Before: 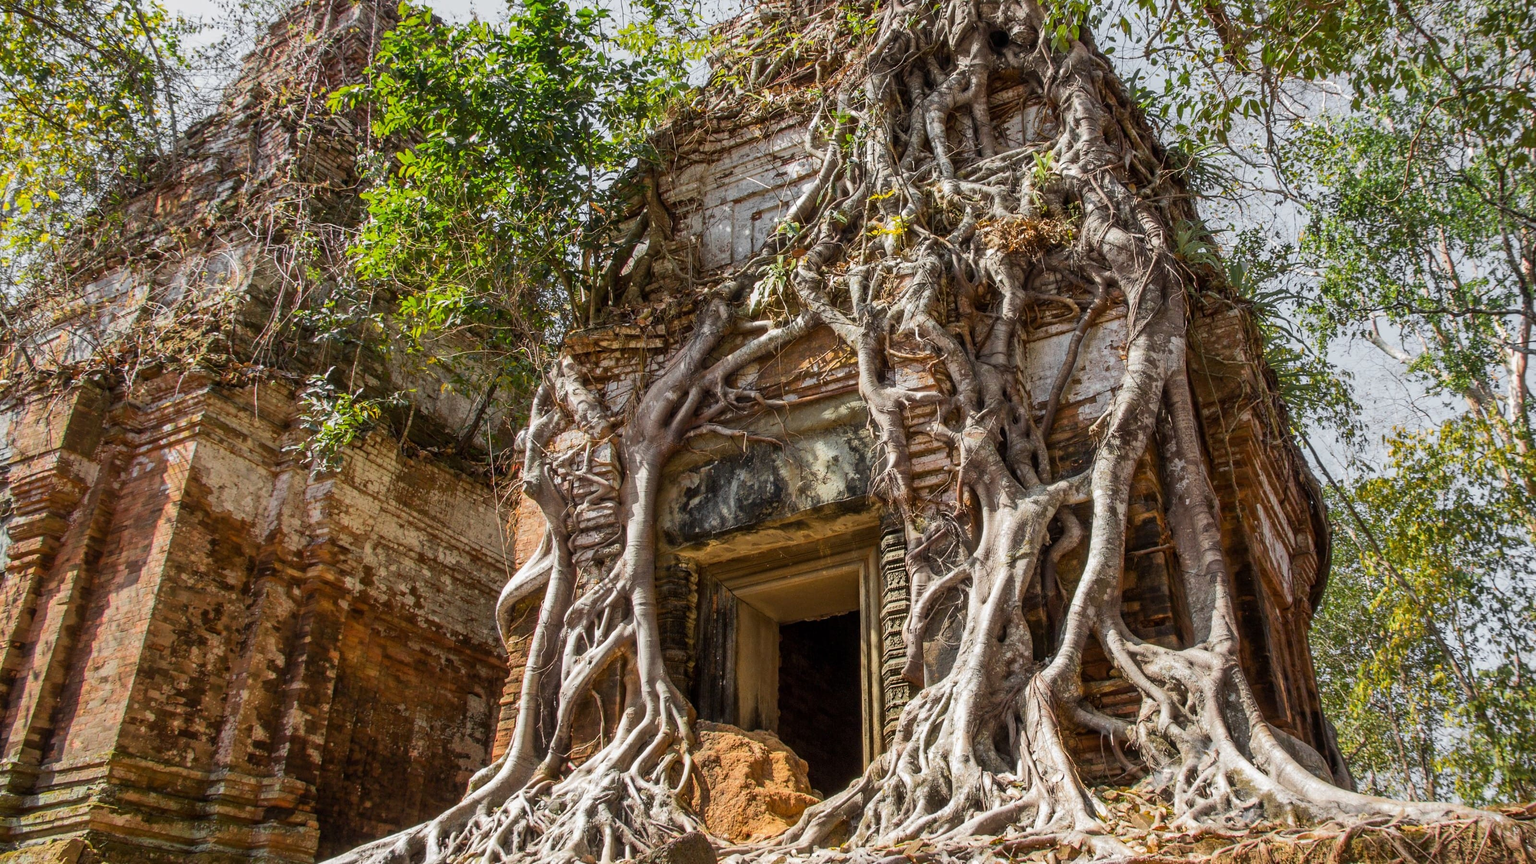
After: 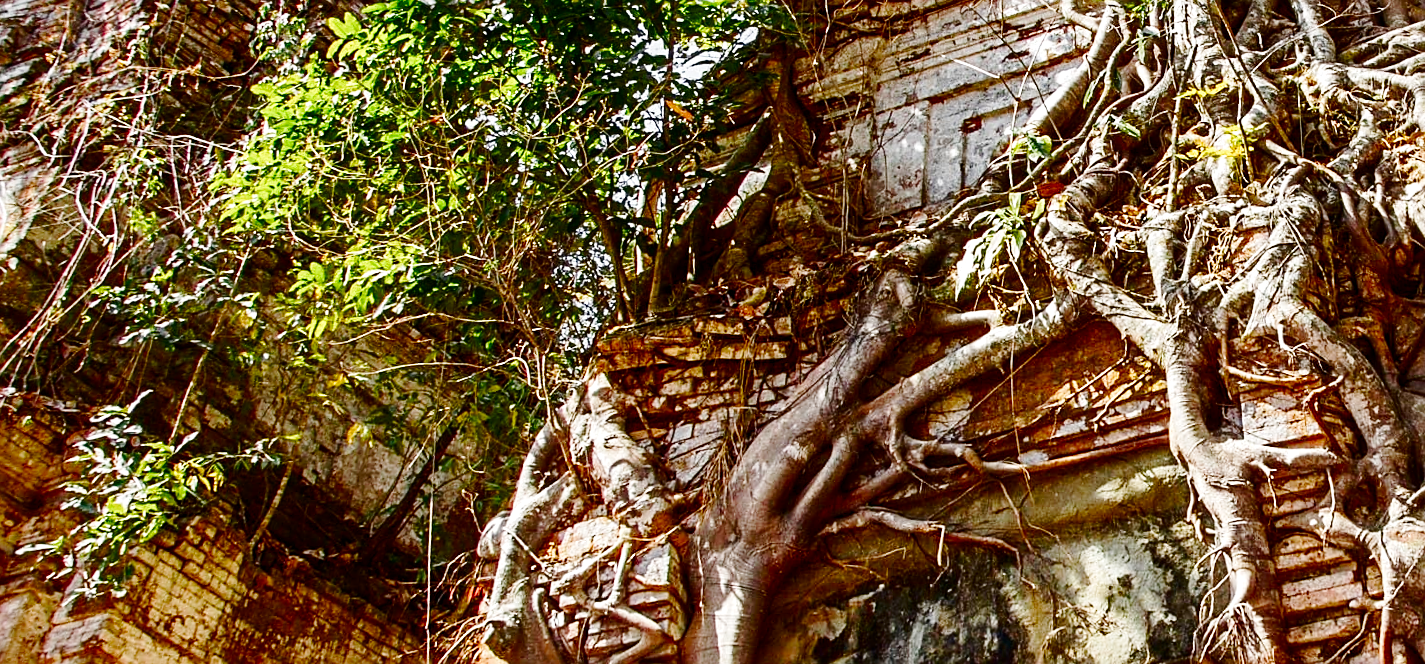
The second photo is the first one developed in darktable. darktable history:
sharpen: on, module defaults
rgb levels: preserve colors max RGB
rotate and perspective: rotation 0.72°, lens shift (vertical) -0.352, lens shift (horizontal) -0.051, crop left 0.152, crop right 0.859, crop top 0.019, crop bottom 0.964
crop: left 10.121%, top 10.631%, right 36.218%, bottom 51.526%
contrast brightness saturation: contrast 0.1, brightness -0.26, saturation 0.14
base curve: curves: ch0 [(0, 0) (0.032, 0.025) (0.121, 0.166) (0.206, 0.329) (0.605, 0.79) (1, 1)], preserve colors none
color balance rgb: perceptual saturation grading › global saturation 20%, perceptual saturation grading › highlights -50%, perceptual saturation grading › shadows 30%, perceptual brilliance grading › global brilliance 10%, perceptual brilliance grading › shadows 15%
